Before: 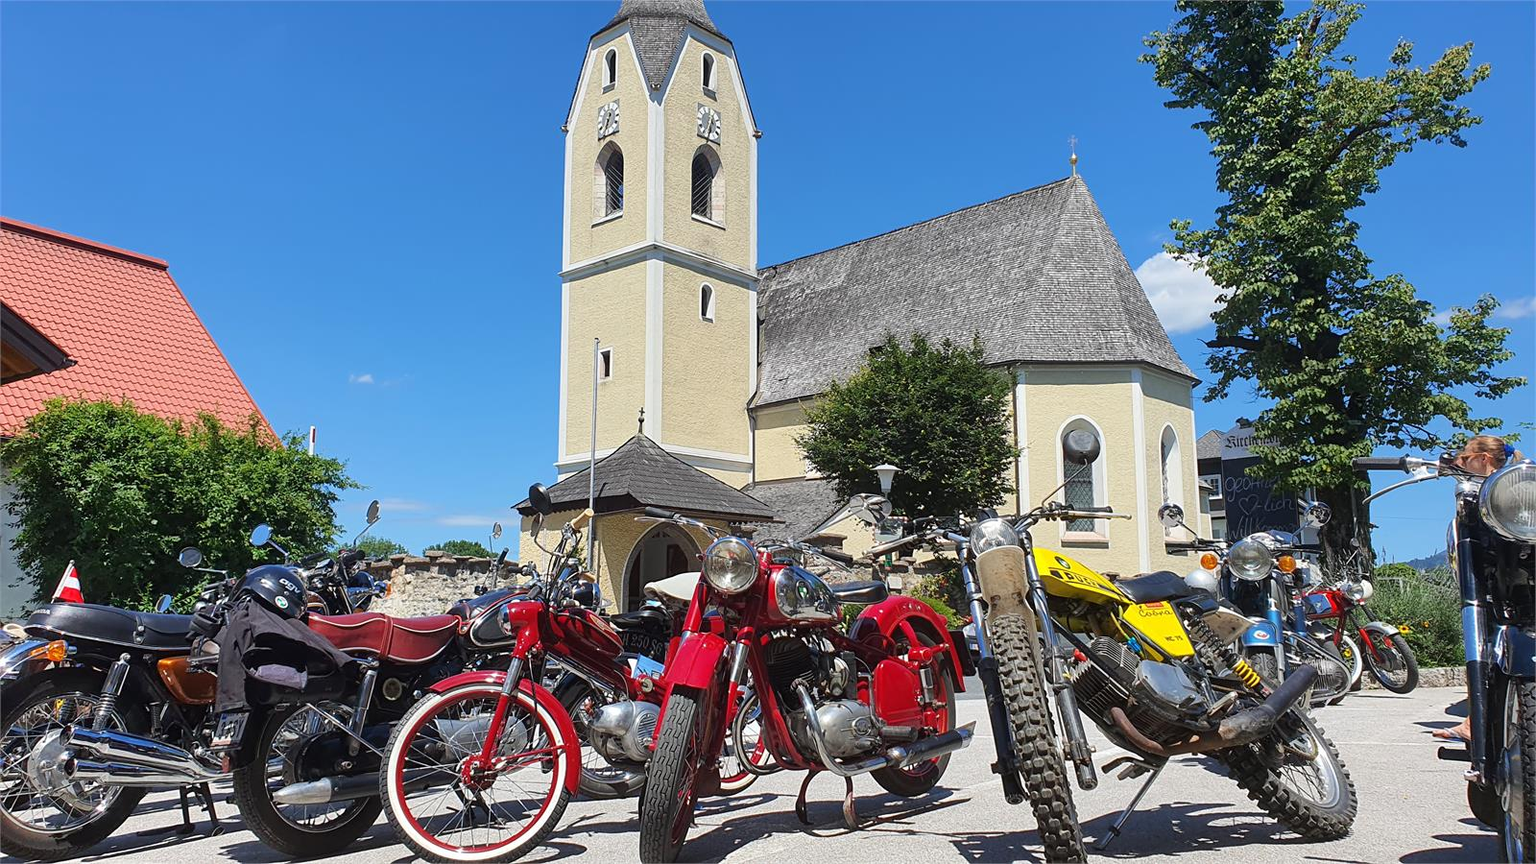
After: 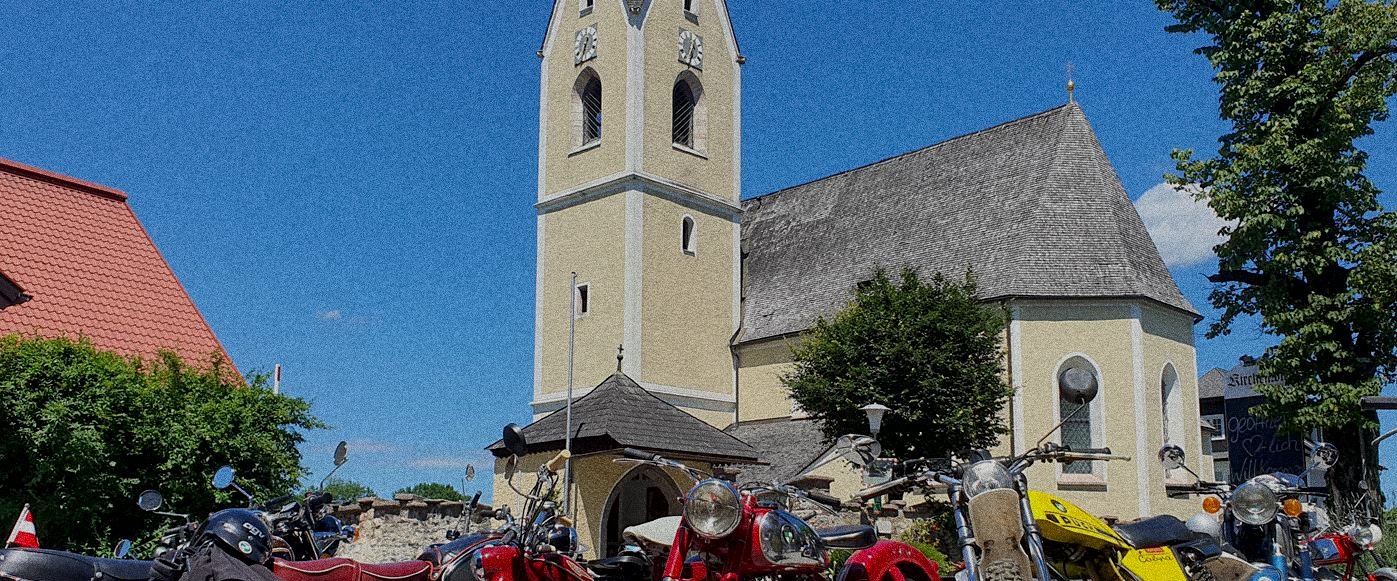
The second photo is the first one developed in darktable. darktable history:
grain: coarseness 14.49 ISO, strength 48.04%, mid-tones bias 35%
exposure: black level correction 0.009, exposure -0.637 EV, compensate highlight preservation false
crop: left 3.015%, top 8.969%, right 9.647%, bottom 26.457%
